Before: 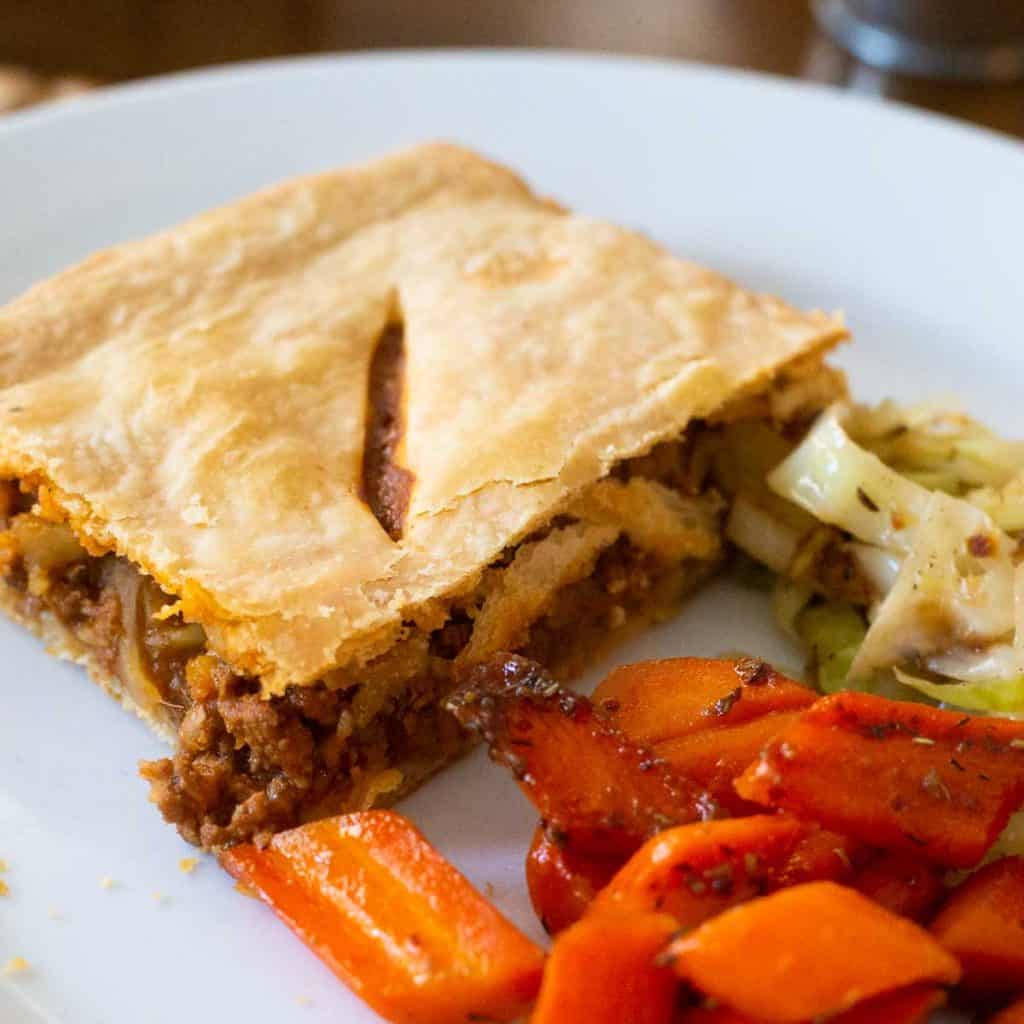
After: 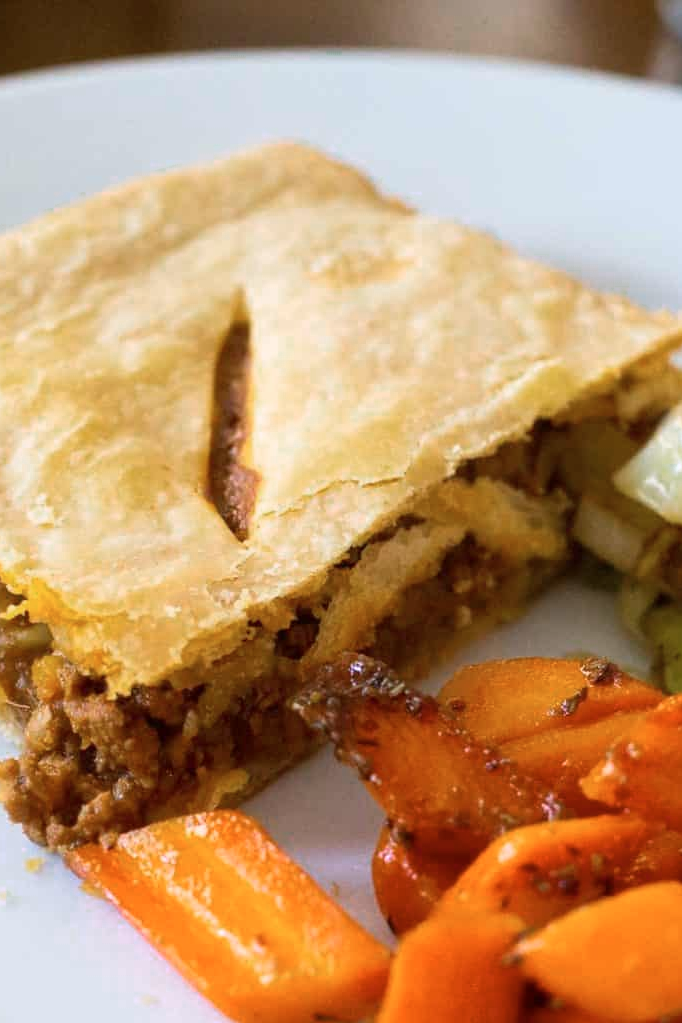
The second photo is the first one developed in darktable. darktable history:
tone equalizer: on, module defaults
crop and rotate: left 15.055%, right 18.278%
color zones: curves: ch0 [(0, 0.558) (0.143, 0.548) (0.286, 0.447) (0.429, 0.259) (0.571, 0.5) (0.714, 0.5) (0.857, 0.593) (1, 0.558)]; ch1 [(0, 0.543) (0.01, 0.544) (0.12, 0.492) (0.248, 0.458) (0.5, 0.534) (0.748, 0.5) (0.99, 0.469) (1, 0.543)]; ch2 [(0, 0.507) (0.143, 0.522) (0.286, 0.505) (0.429, 0.5) (0.571, 0.5) (0.714, 0.5) (0.857, 0.5) (1, 0.507)]
color balance rgb: on, module defaults
